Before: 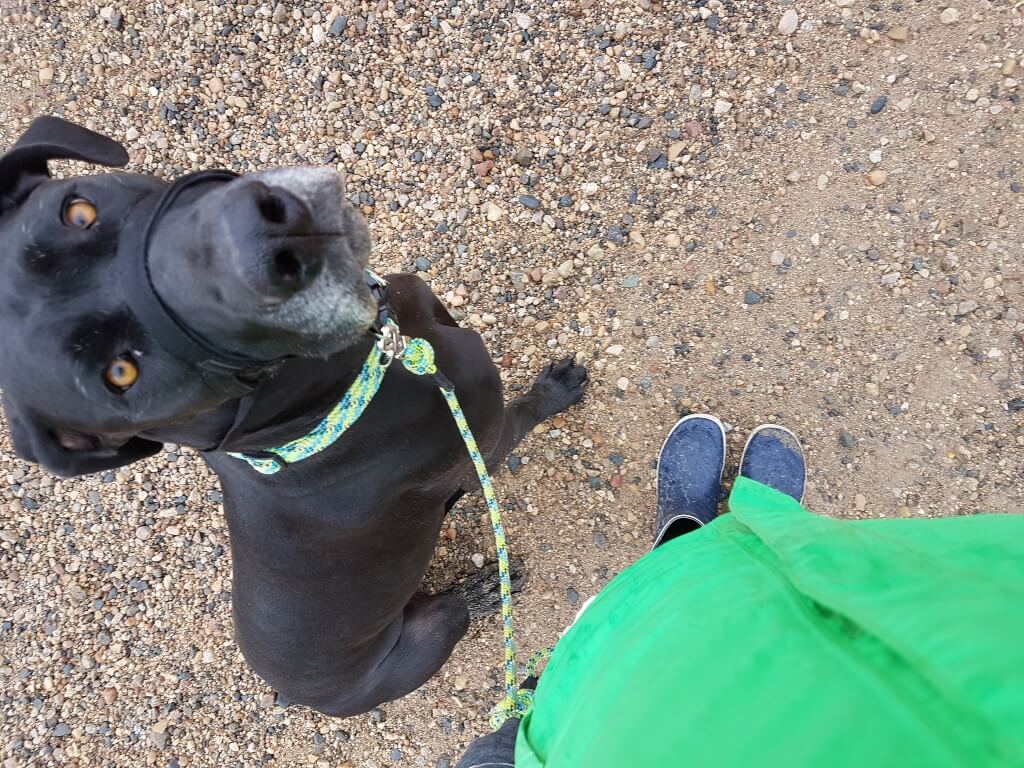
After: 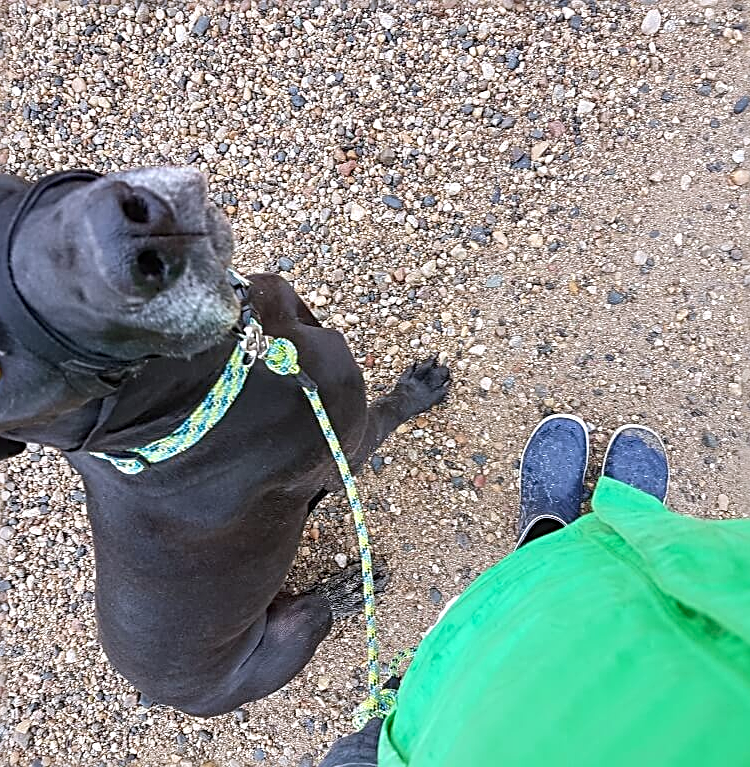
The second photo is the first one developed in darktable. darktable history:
exposure: black level correction 0.002, exposure 0.15 EV, compensate highlight preservation false
sharpen: radius 3.025, amount 0.757
crop: left 13.443%, right 13.31%
local contrast: detail 110%
white balance: red 0.984, blue 1.059
